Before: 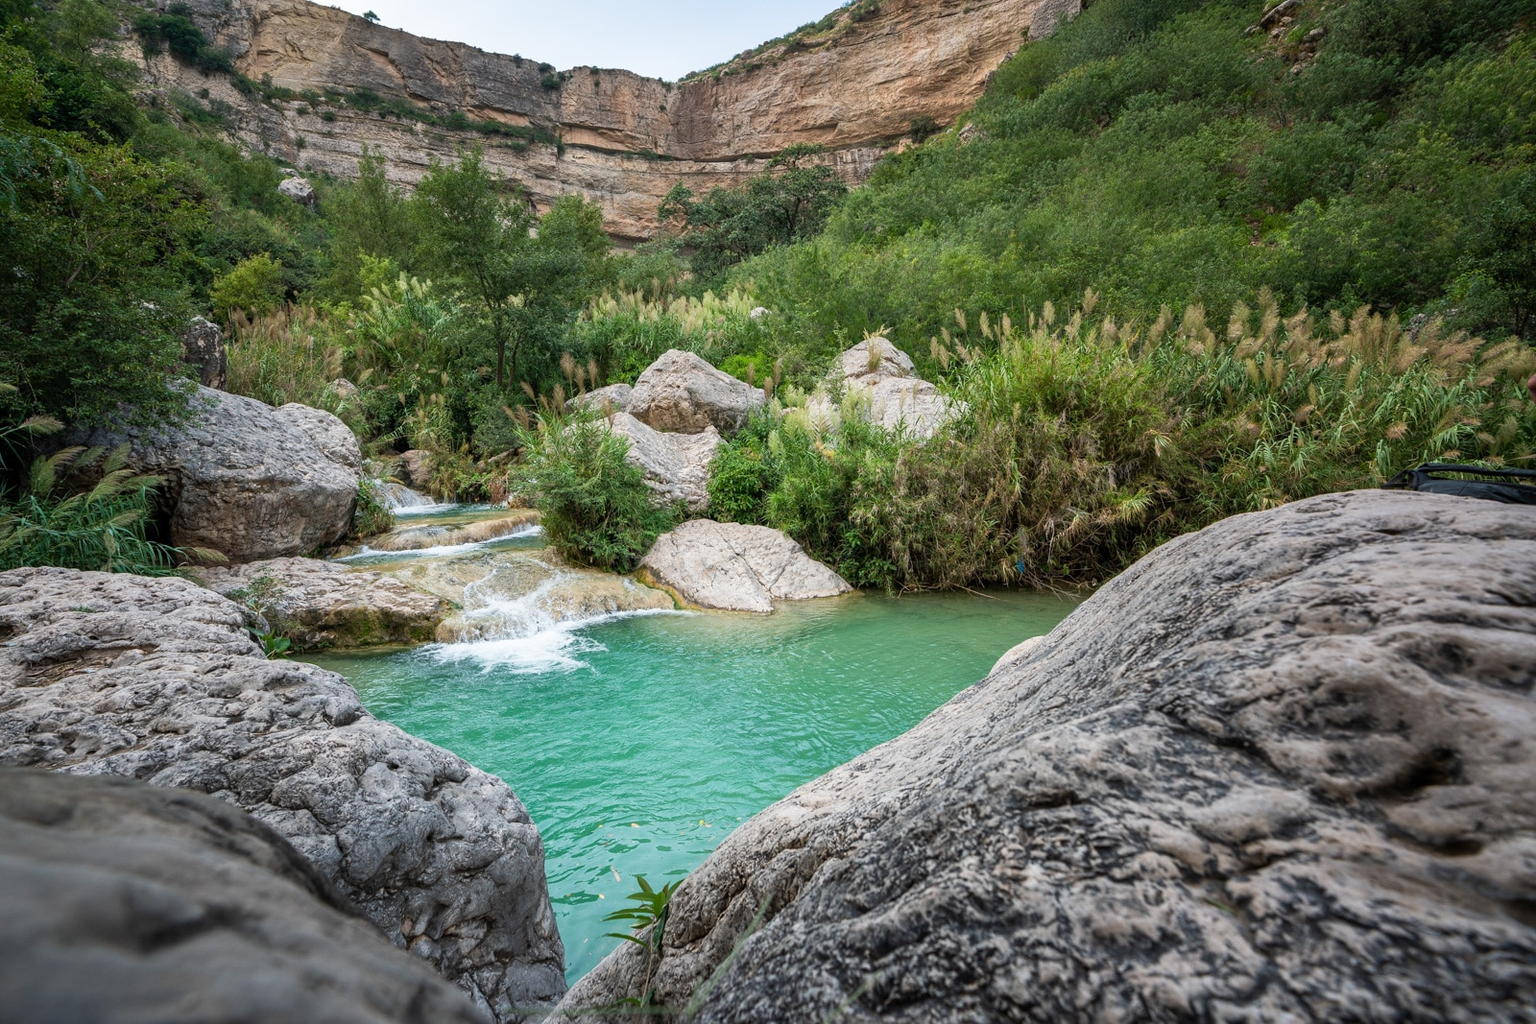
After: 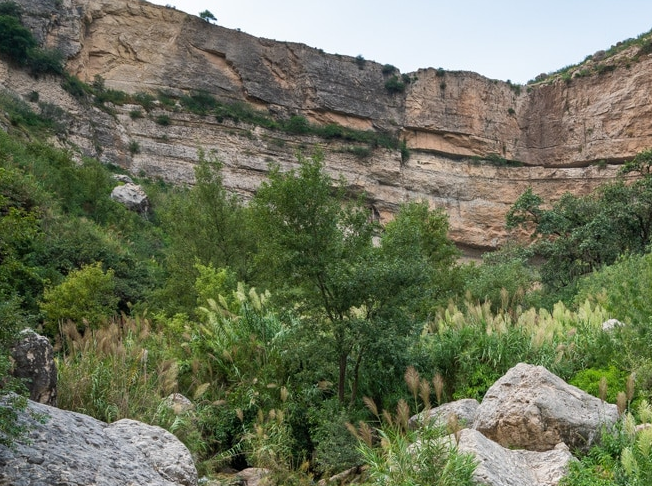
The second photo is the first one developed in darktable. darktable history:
crop and rotate: left 11.188%, top 0.097%, right 48.028%, bottom 54.306%
